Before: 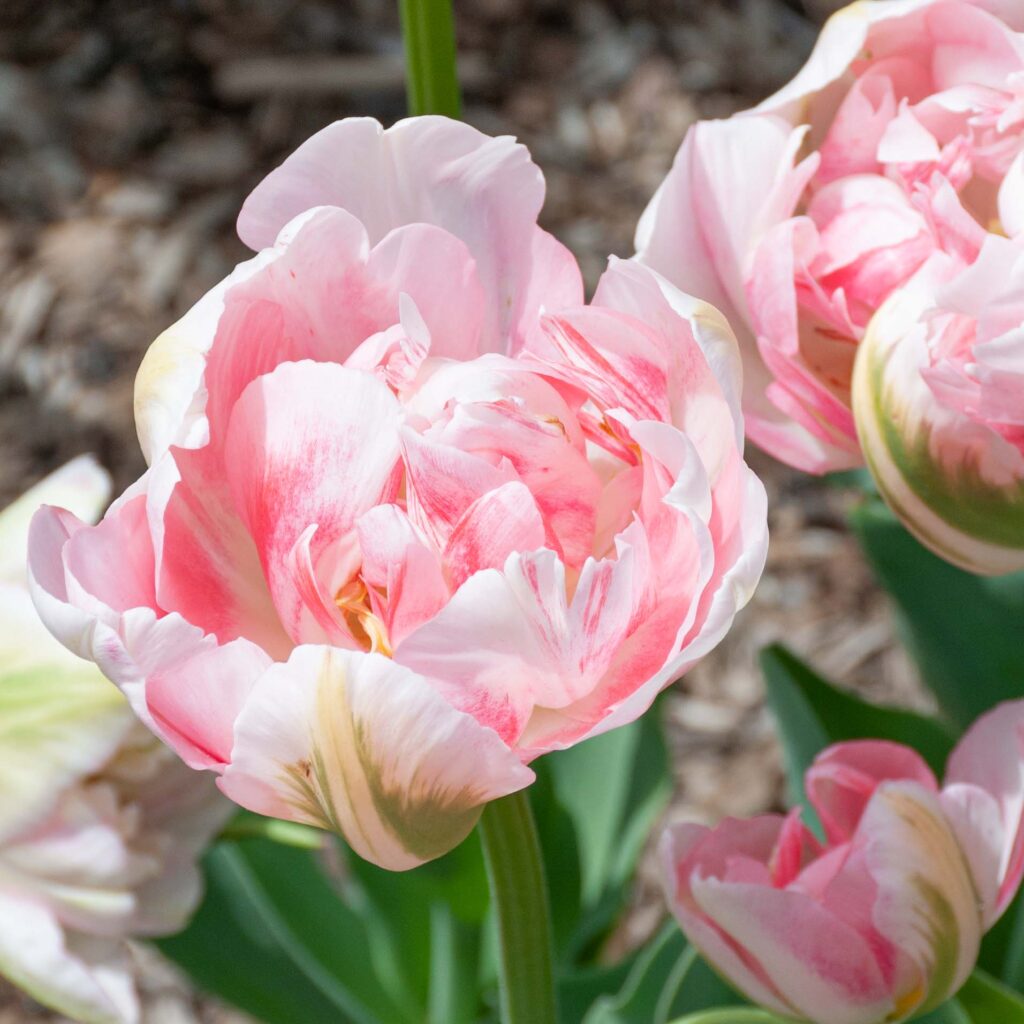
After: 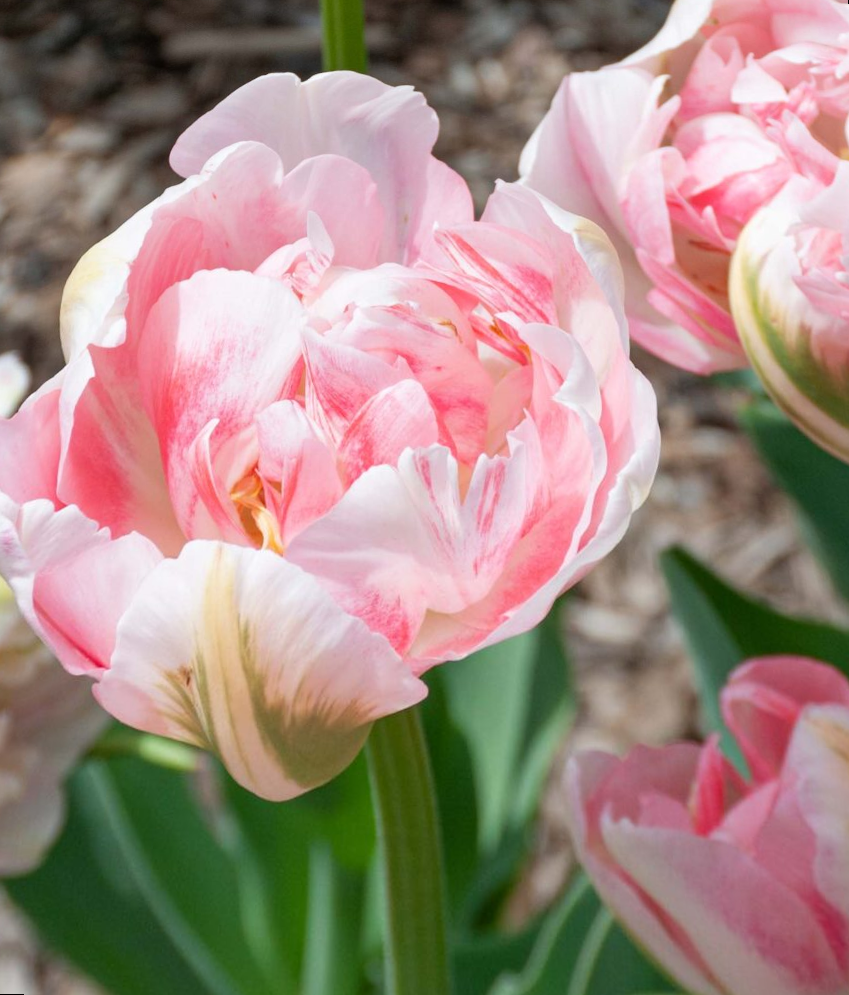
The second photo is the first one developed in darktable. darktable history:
color balance: contrast fulcrum 17.78%
rotate and perspective: rotation 0.72°, lens shift (vertical) -0.352, lens shift (horizontal) -0.051, crop left 0.152, crop right 0.859, crop top 0.019, crop bottom 0.964
